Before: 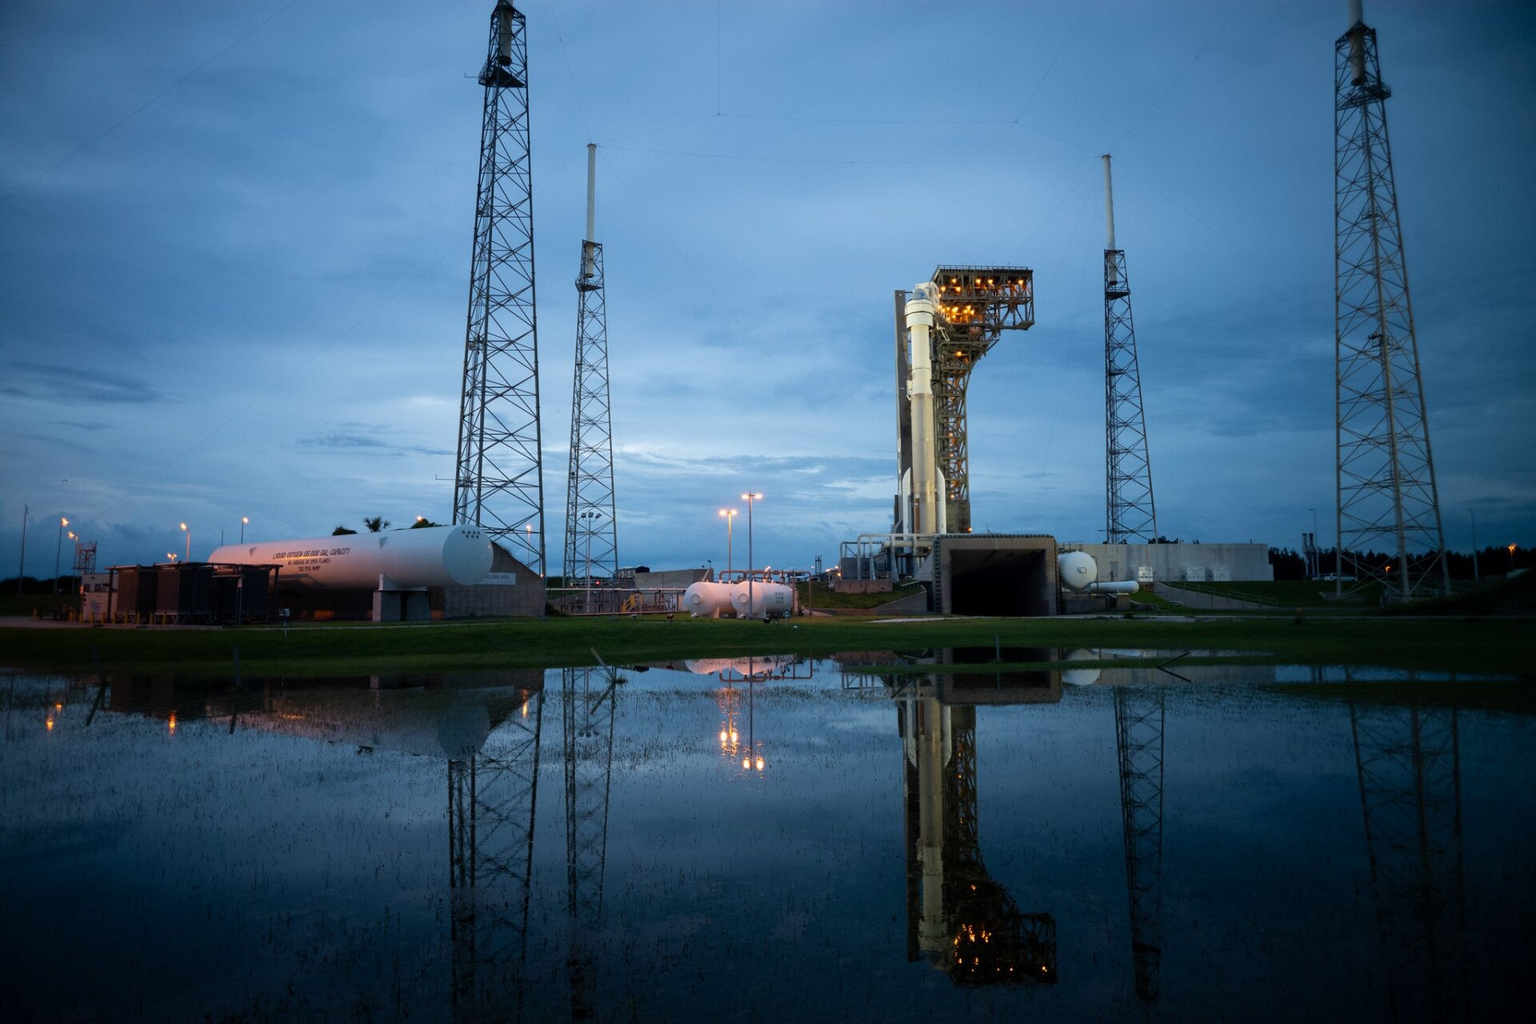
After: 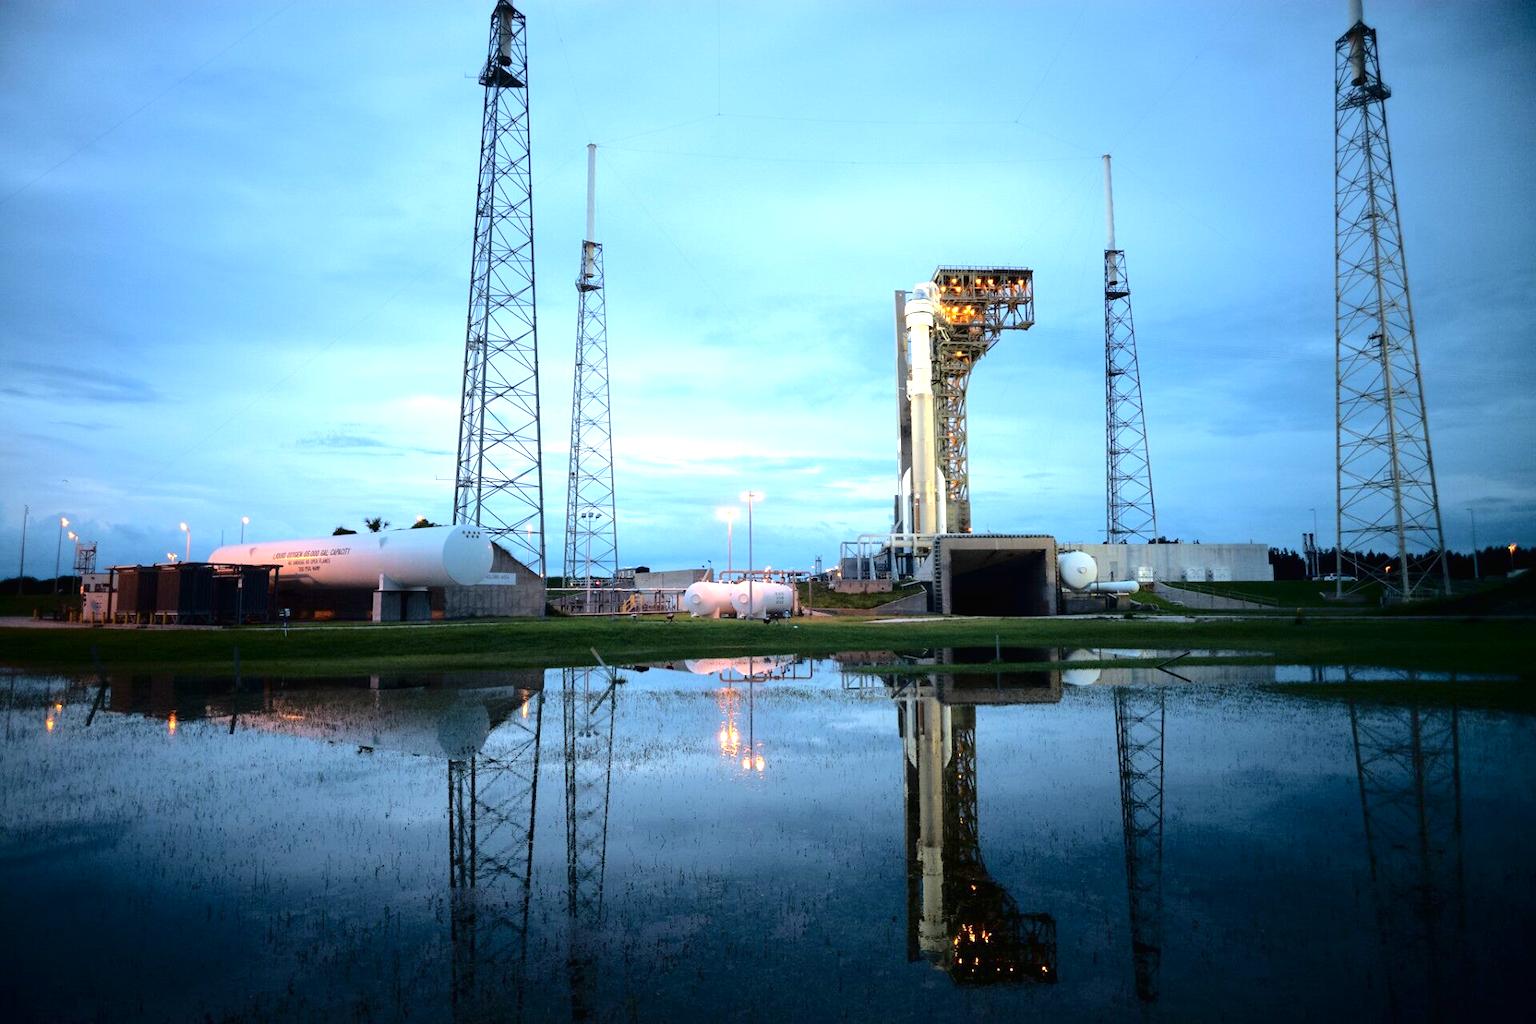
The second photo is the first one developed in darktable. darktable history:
exposure: black level correction 0, exposure 1.199 EV, compensate highlight preservation false
tone curve: curves: ch0 [(0, 0) (0.003, 0.011) (0.011, 0.012) (0.025, 0.013) (0.044, 0.023) (0.069, 0.04) (0.1, 0.06) (0.136, 0.094) (0.177, 0.145) (0.224, 0.213) (0.277, 0.301) (0.335, 0.389) (0.399, 0.473) (0.468, 0.554) (0.543, 0.627) (0.623, 0.694) (0.709, 0.763) (0.801, 0.83) (0.898, 0.906) (1, 1)], color space Lab, independent channels, preserve colors none
